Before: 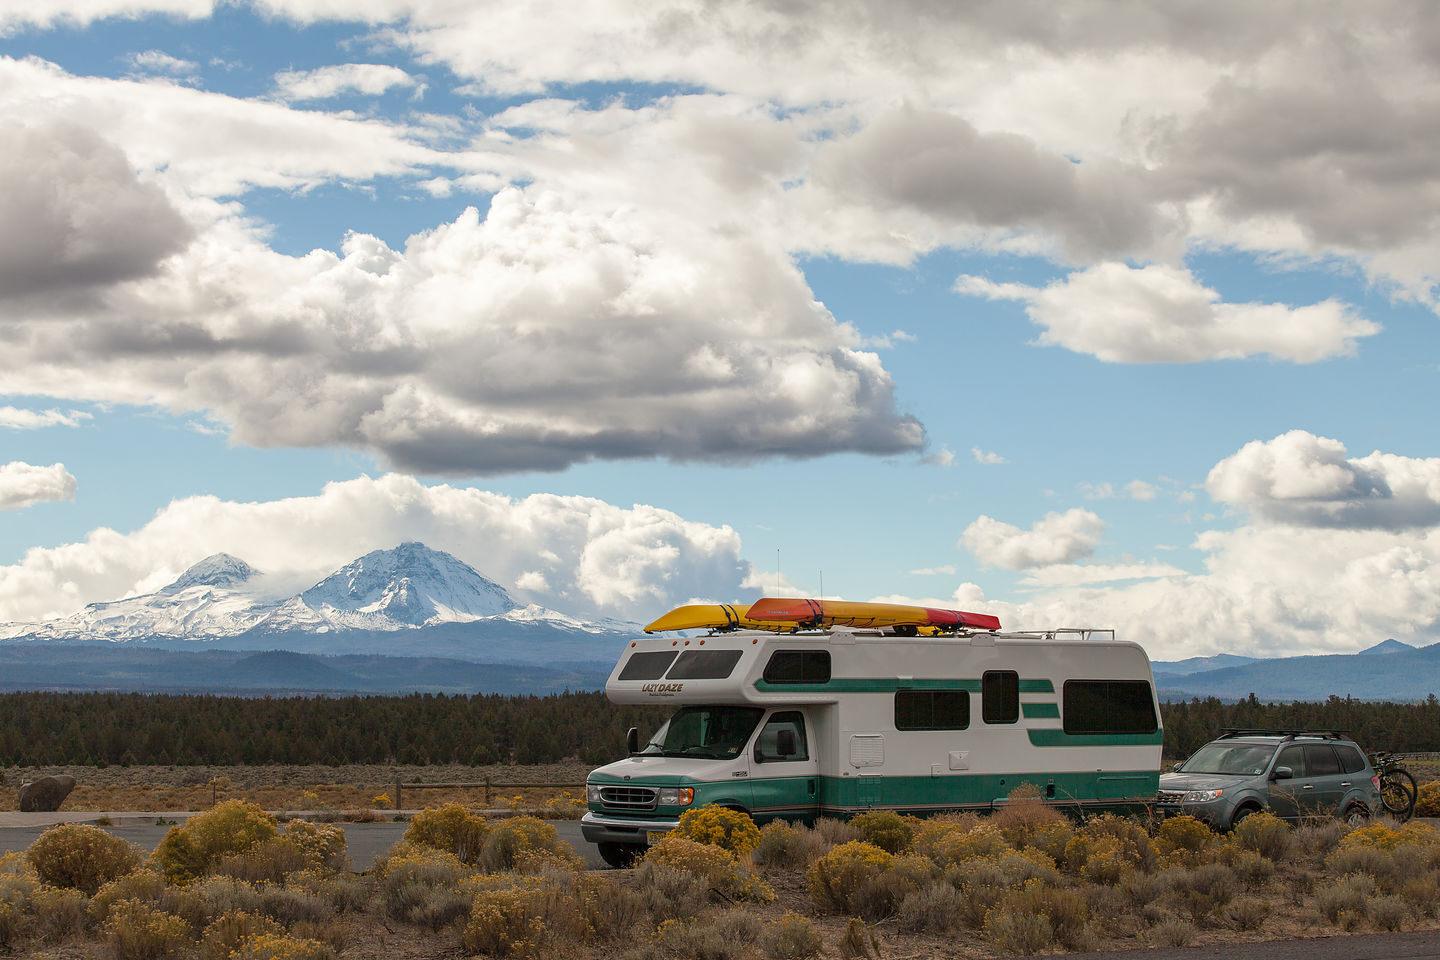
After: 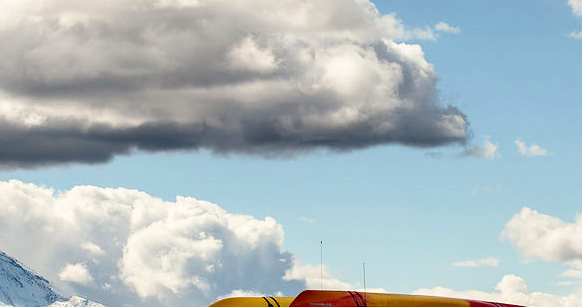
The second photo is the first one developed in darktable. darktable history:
crop: left 31.751%, top 32.172%, right 27.8%, bottom 35.83%
contrast brightness saturation: contrast 0.24, brightness -0.24, saturation 0.14
